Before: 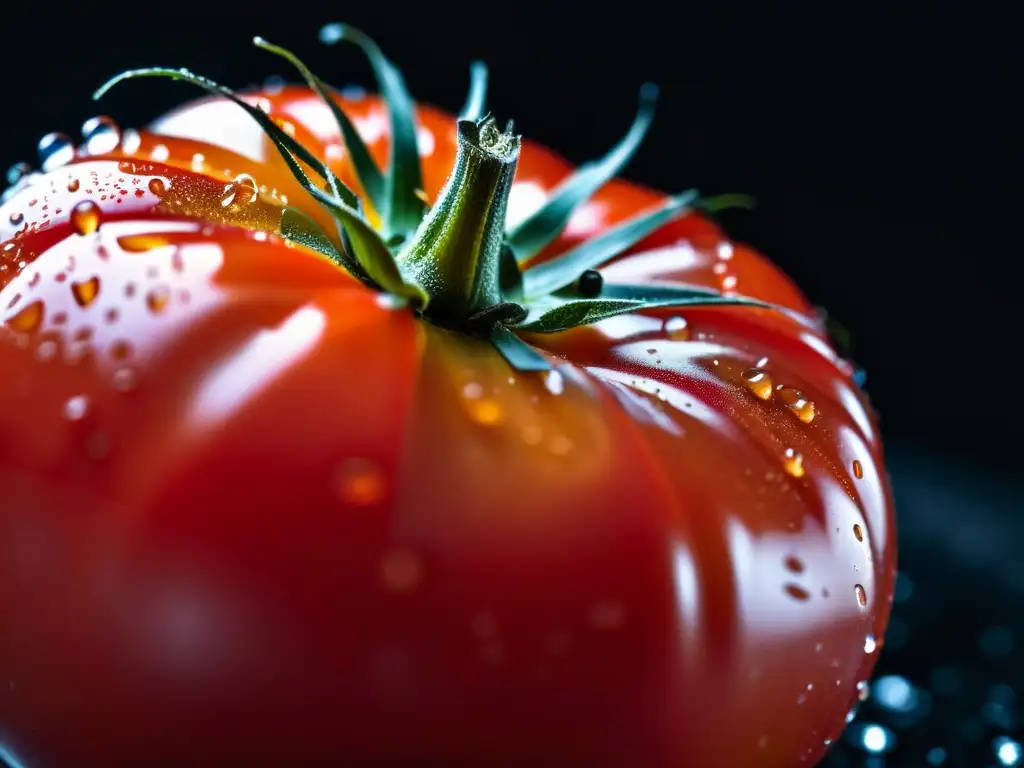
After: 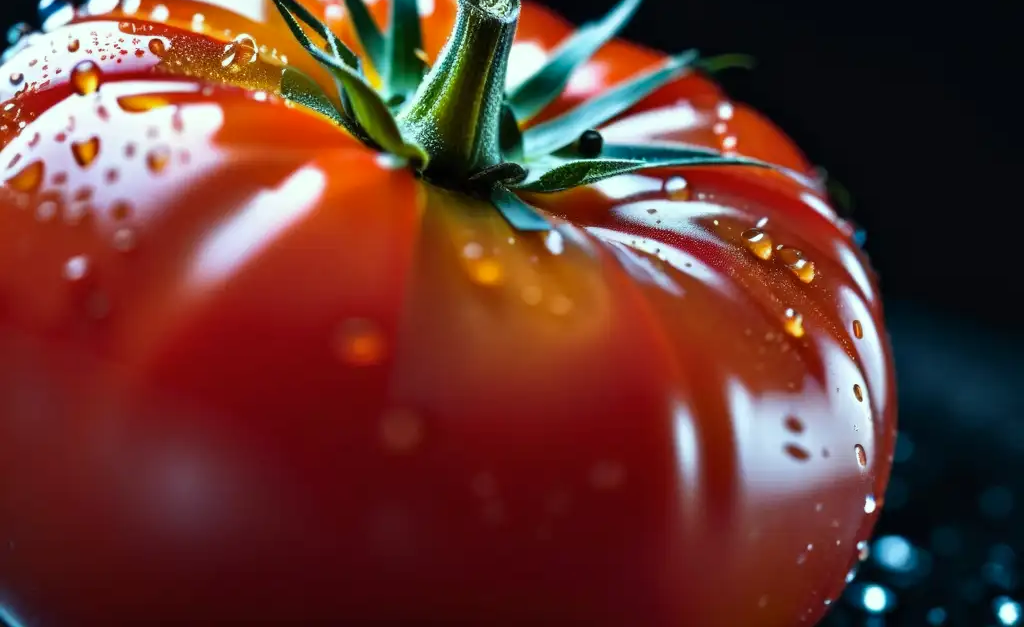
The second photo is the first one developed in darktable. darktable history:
color correction: highlights a* -6.32, highlights b* 0.711
crop and rotate: top 18.313%
